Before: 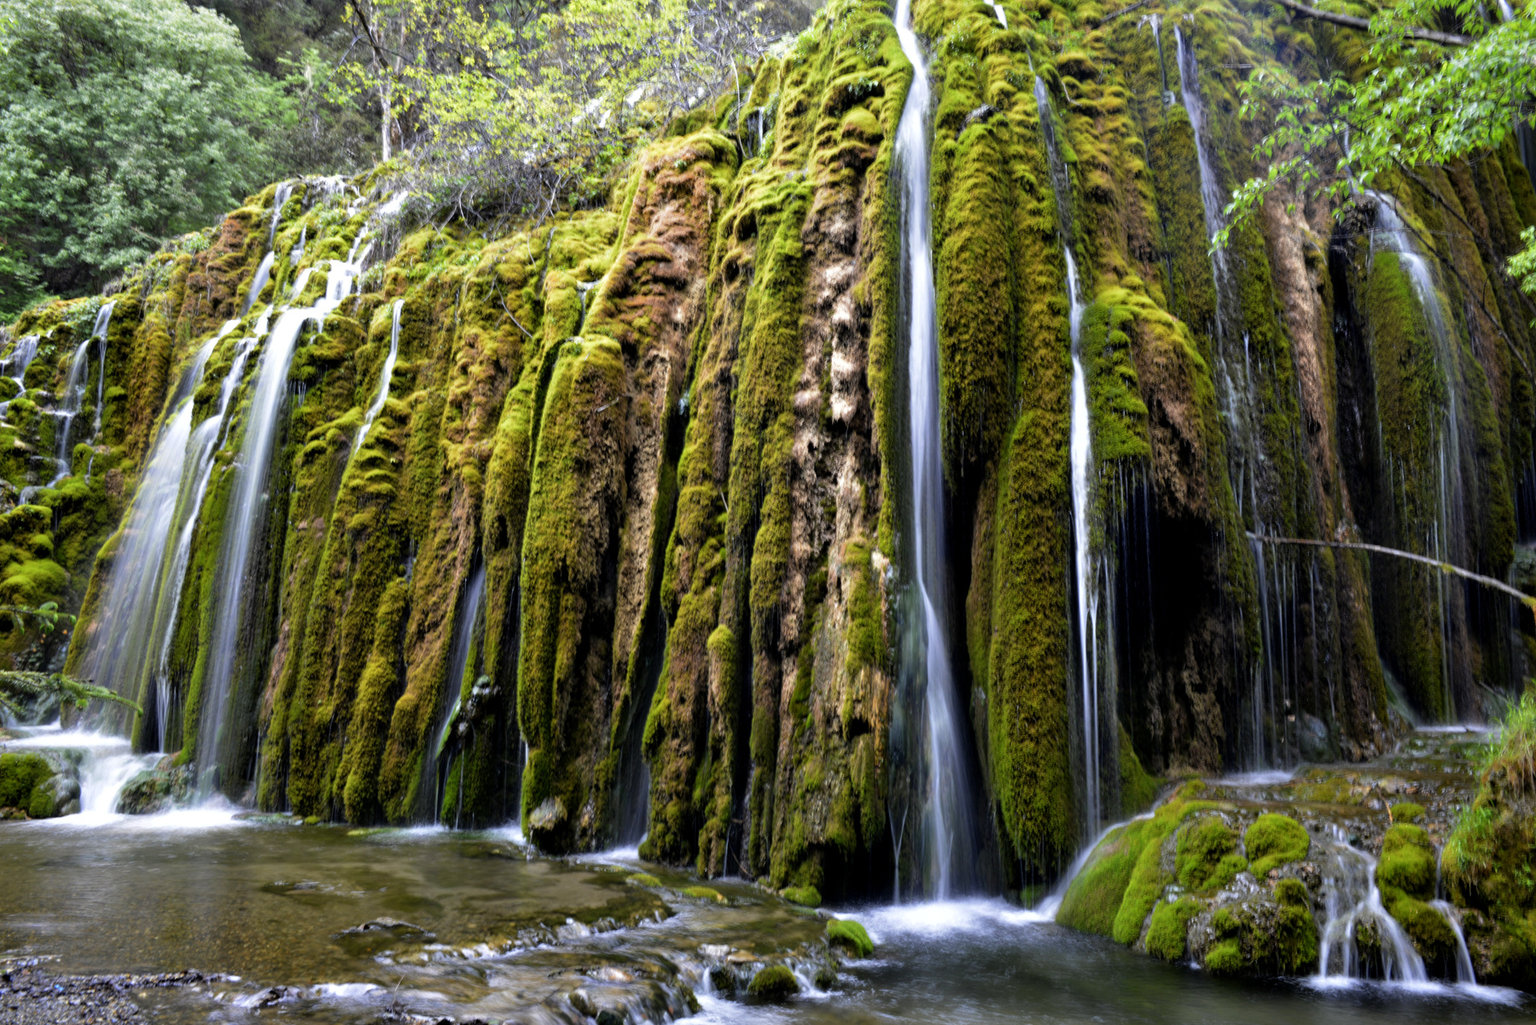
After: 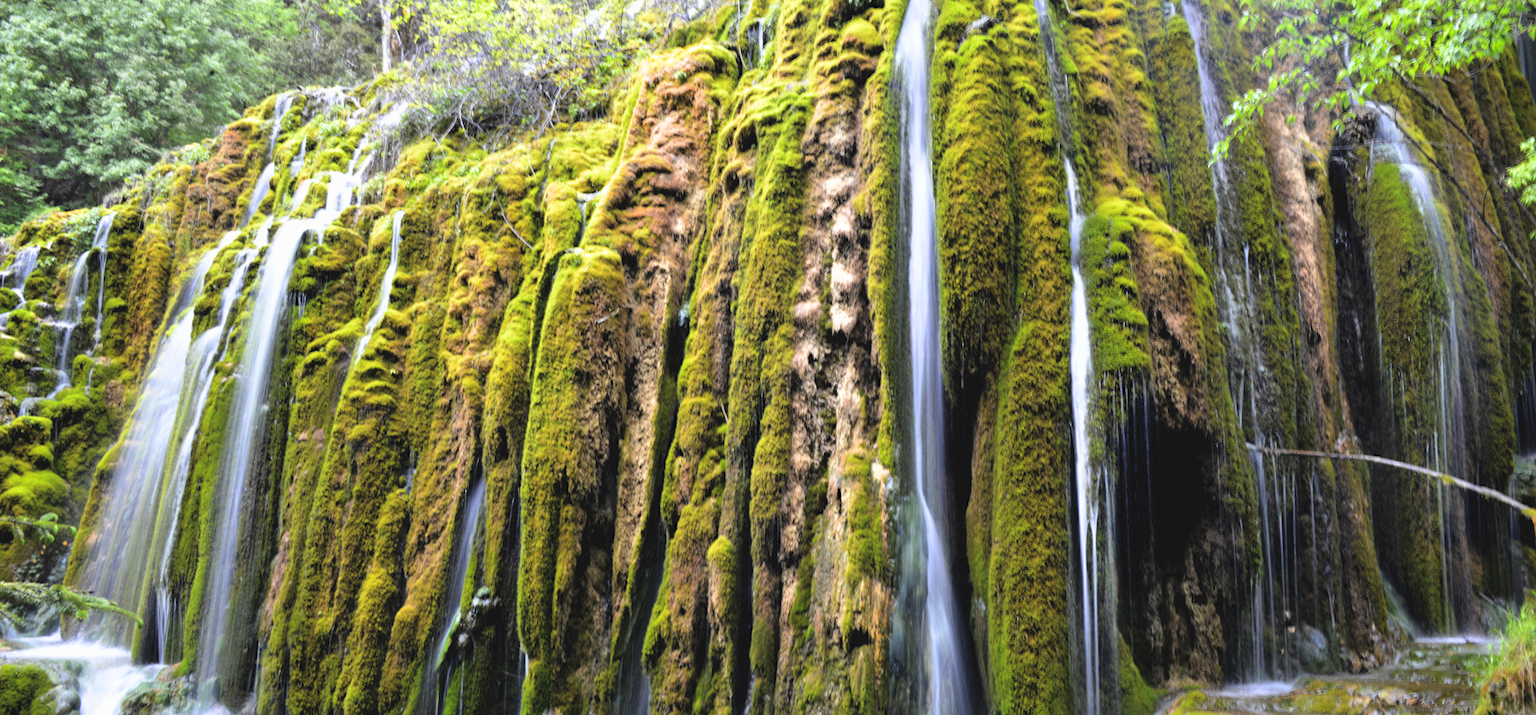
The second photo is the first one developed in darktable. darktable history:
crop and rotate: top 8.74%, bottom 21.344%
filmic rgb: black relative exposure -16 EV, white relative exposure 4.01 EV, target black luminance 0%, hardness 7.66, latitude 72.64%, contrast 0.896, highlights saturation mix 10.66%, shadows ↔ highlights balance -0.369%, color science v6 (2022)
exposure: black level correction -0.005, exposure 1.005 EV, compensate highlight preservation false
